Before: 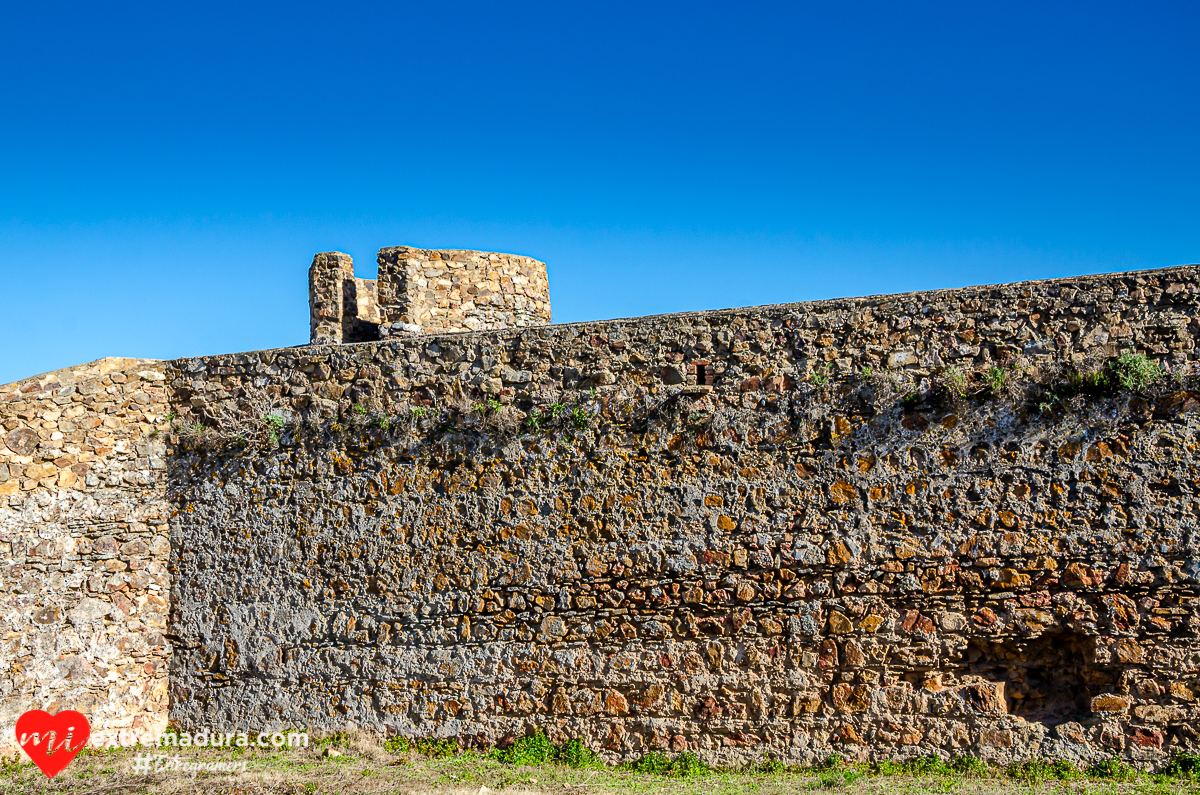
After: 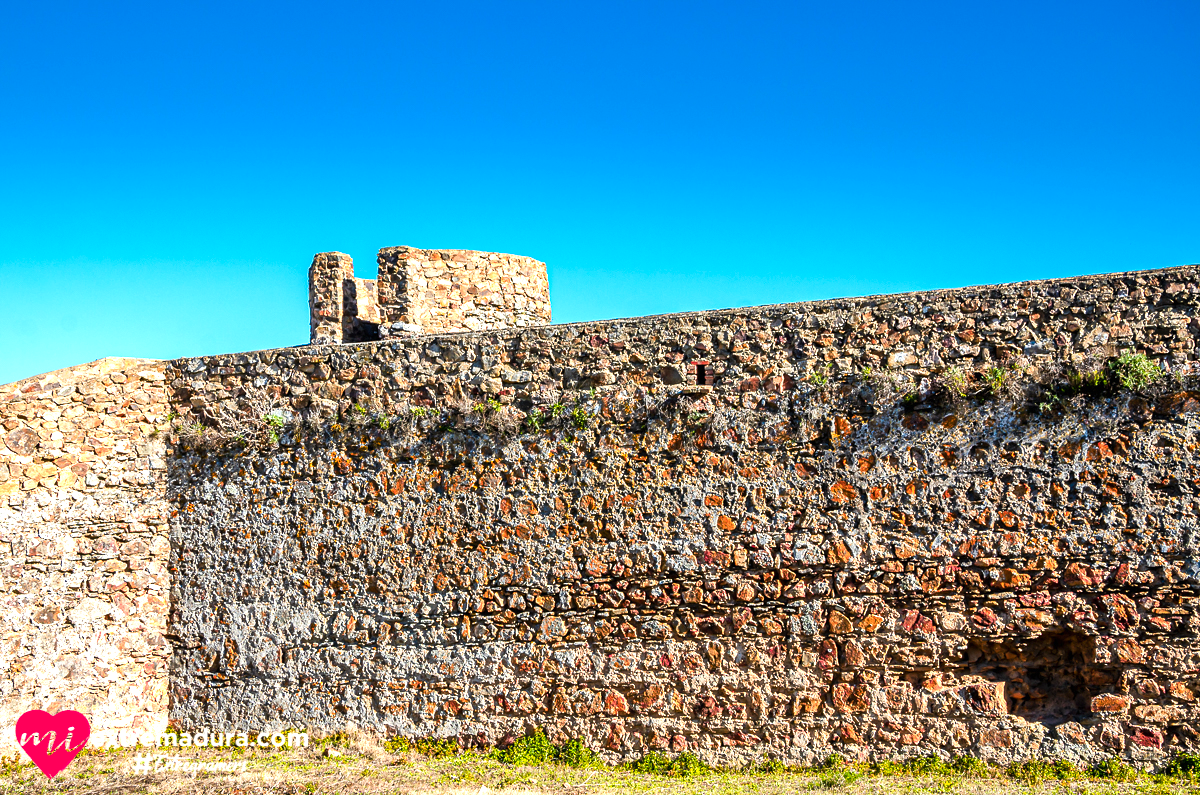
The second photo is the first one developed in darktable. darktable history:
color zones: curves: ch1 [(0.239, 0.552) (0.75, 0.5)]; ch2 [(0.25, 0.462) (0.749, 0.457)], mix 25.94%
exposure: black level correction 0, exposure 0.7 EV, compensate exposure bias true, compensate highlight preservation false
